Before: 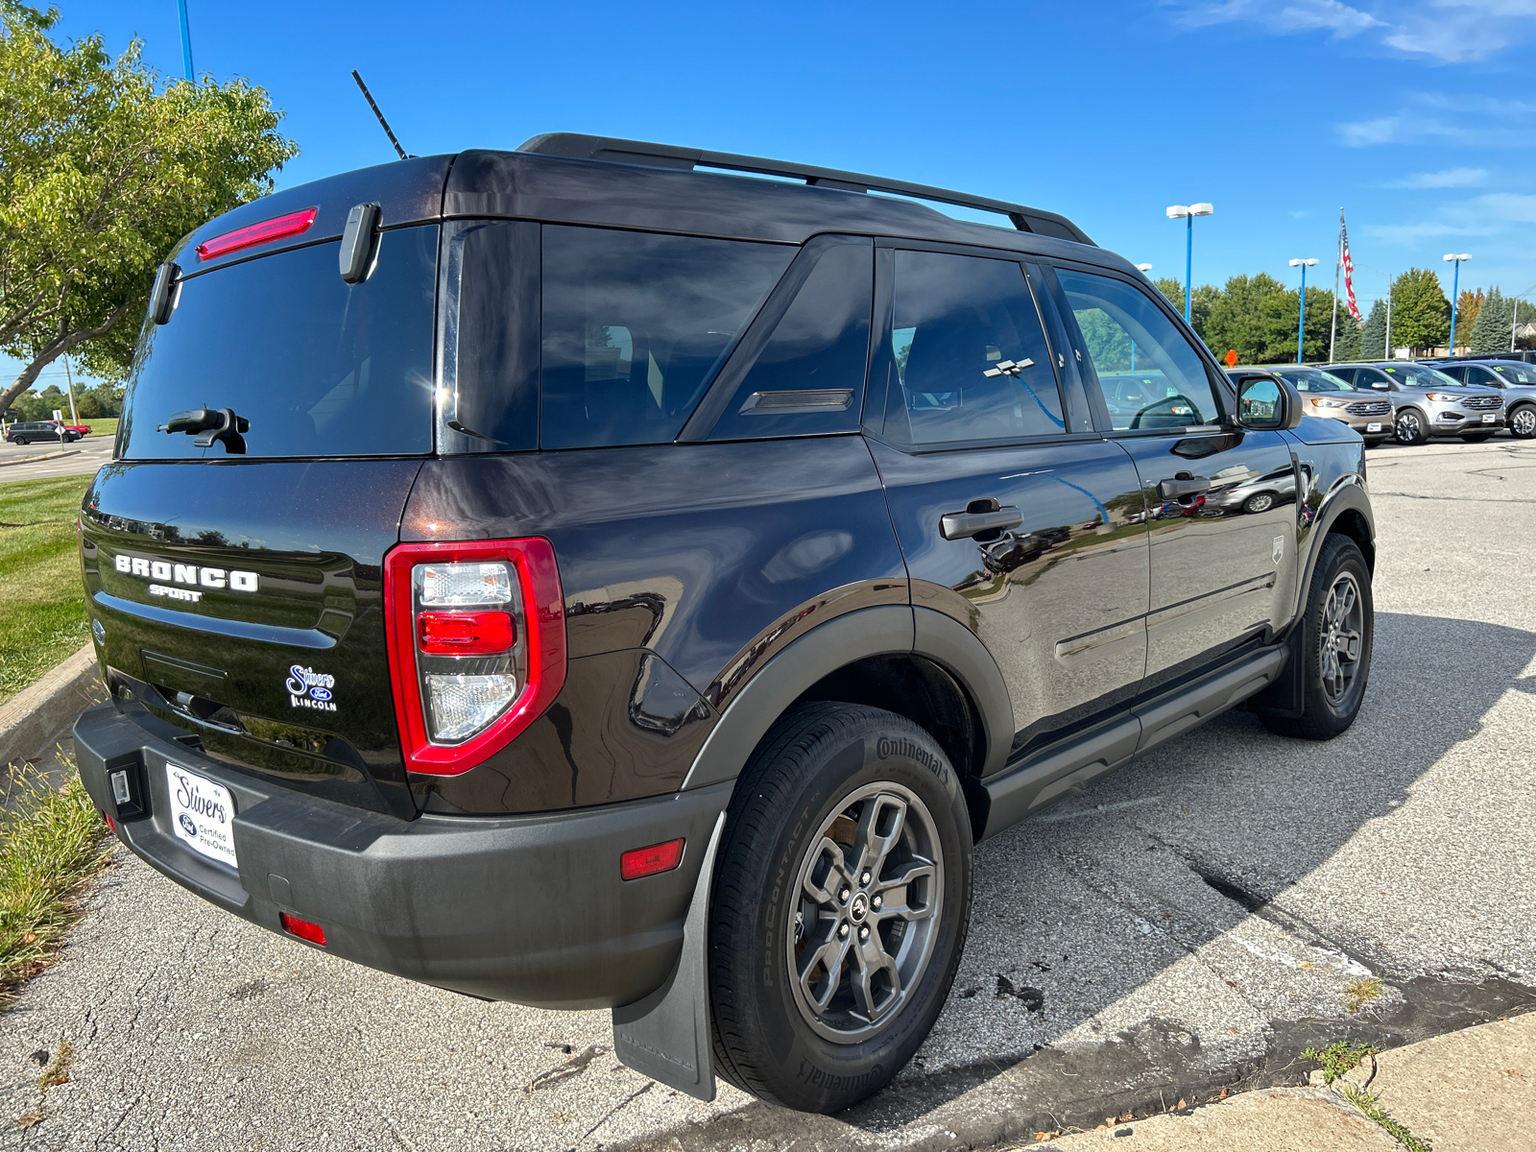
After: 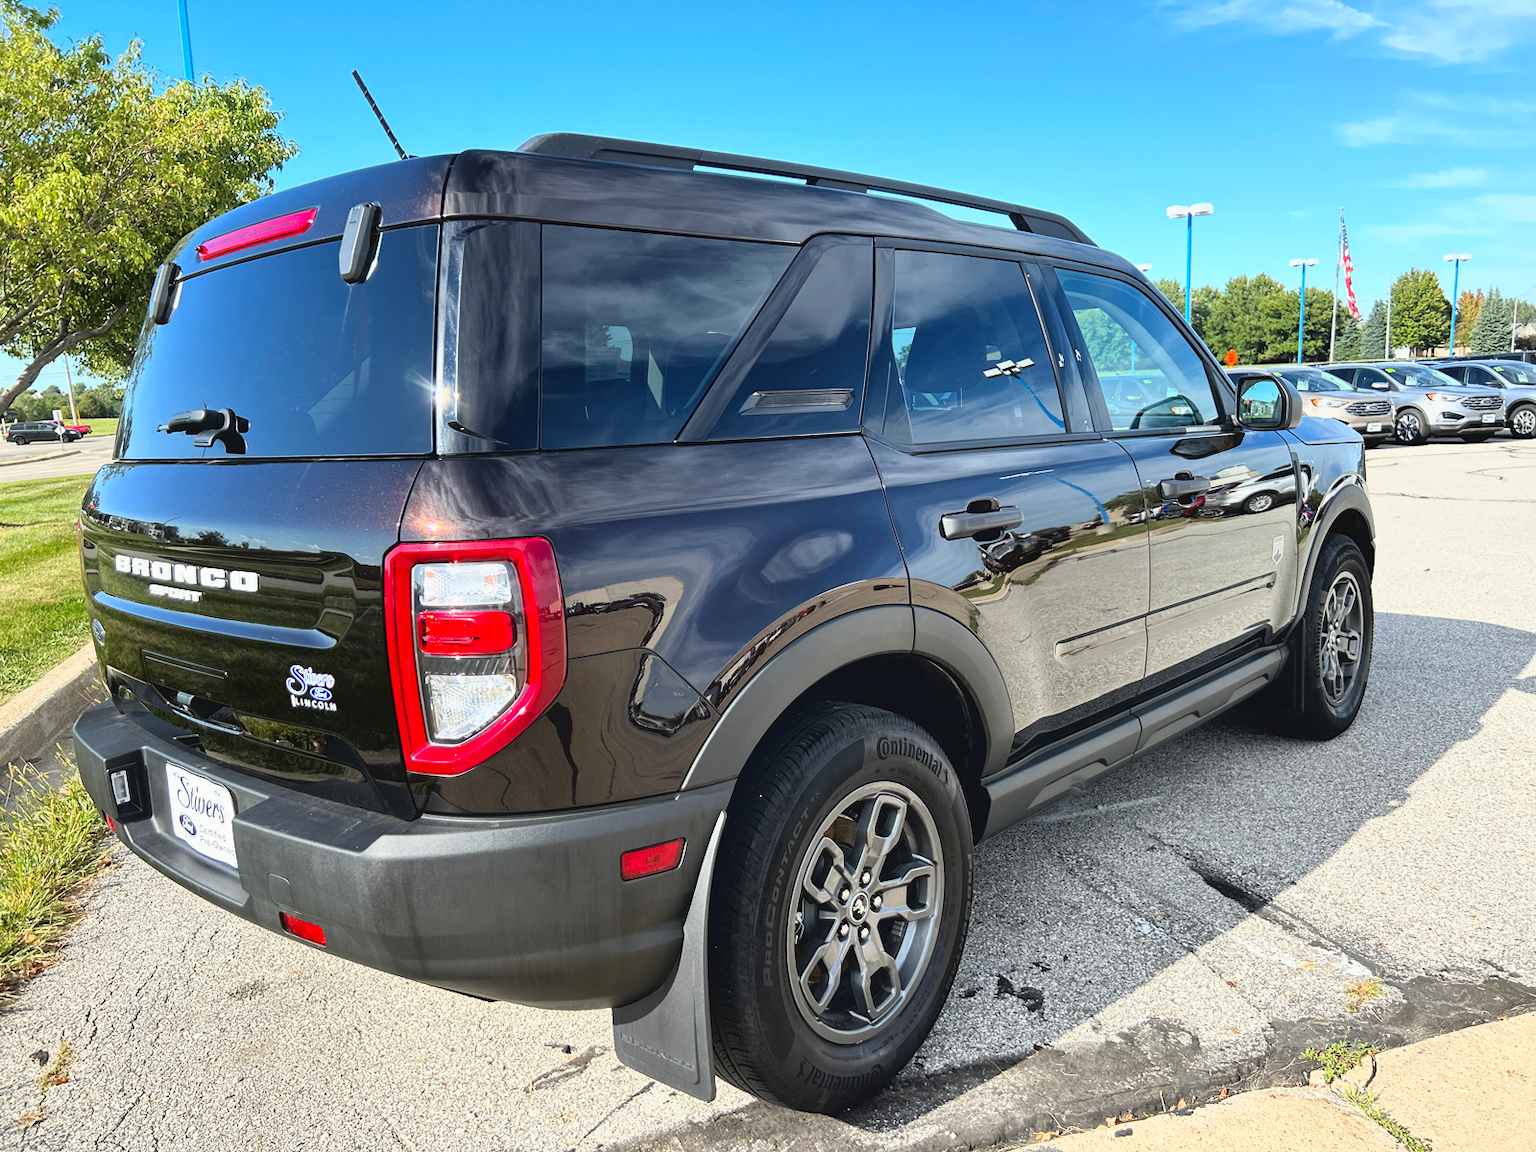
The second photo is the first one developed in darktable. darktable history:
contrast equalizer: y [[0.6 ×6], [0.55 ×6], [0 ×6], [0 ×6], [0 ×6]], mix -0.294
exposure: black level correction 0, exposure 0.199 EV, compensate highlight preservation false
tone curve: curves: ch0 [(0, 0.049) (0.113, 0.084) (0.285, 0.301) (0.673, 0.796) (0.845, 0.932) (0.994, 0.971)]; ch1 [(0, 0) (0.456, 0.424) (0.498, 0.5) (0.57, 0.557) (0.631, 0.635) (1, 1)]; ch2 [(0, 0) (0.395, 0.398) (0.44, 0.456) (0.502, 0.507) (0.55, 0.559) (0.67, 0.702) (1, 1)], color space Lab, linked channels, preserve colors none
